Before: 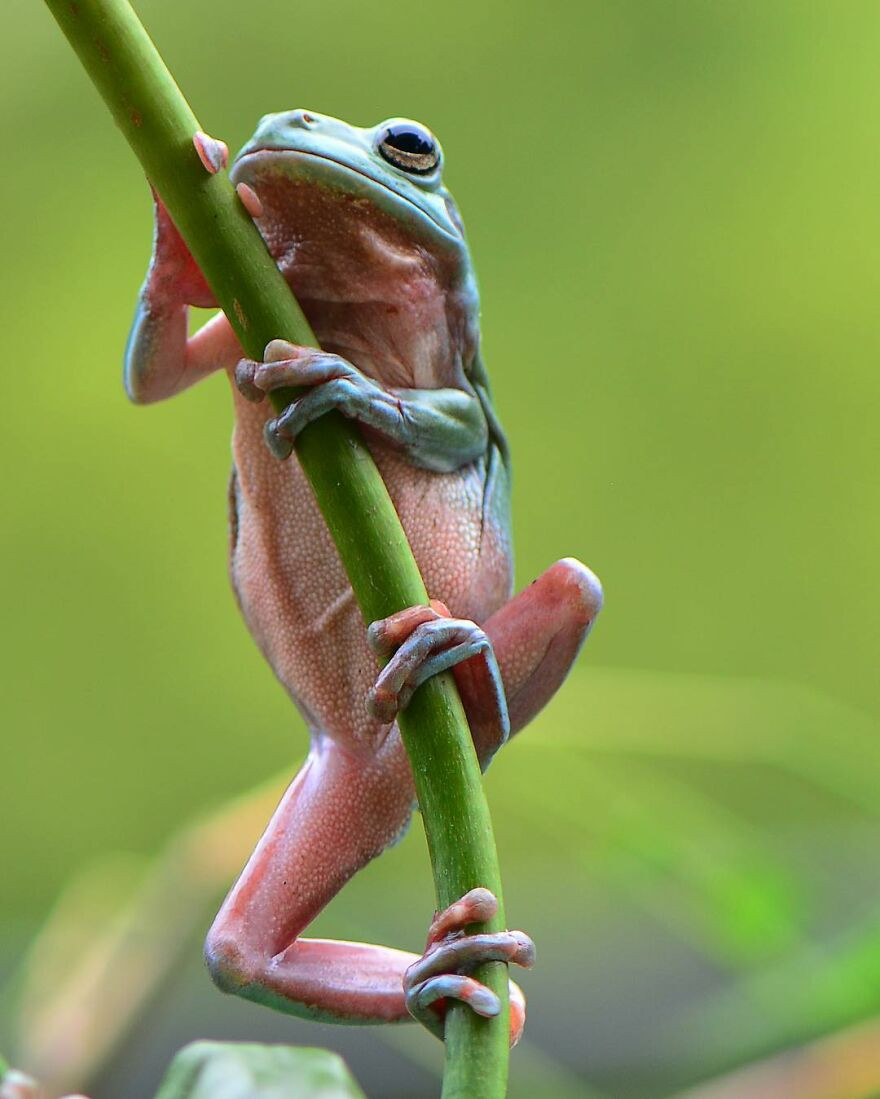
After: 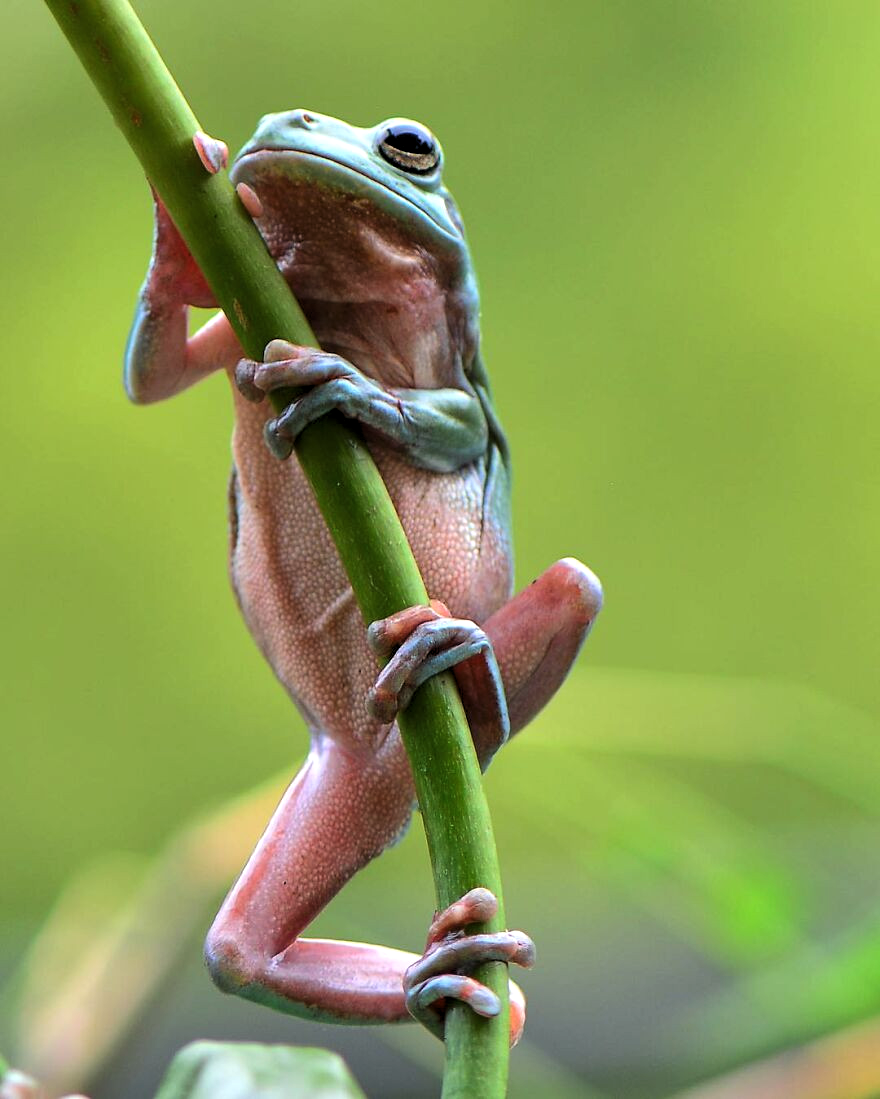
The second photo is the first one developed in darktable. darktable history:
tone equalizer: edges refinement/feathering 500, mask exposure compensation -1.57 EV, preserve details no
levels: black 0.033%, levels [0.062, 0.494, 0.925]
